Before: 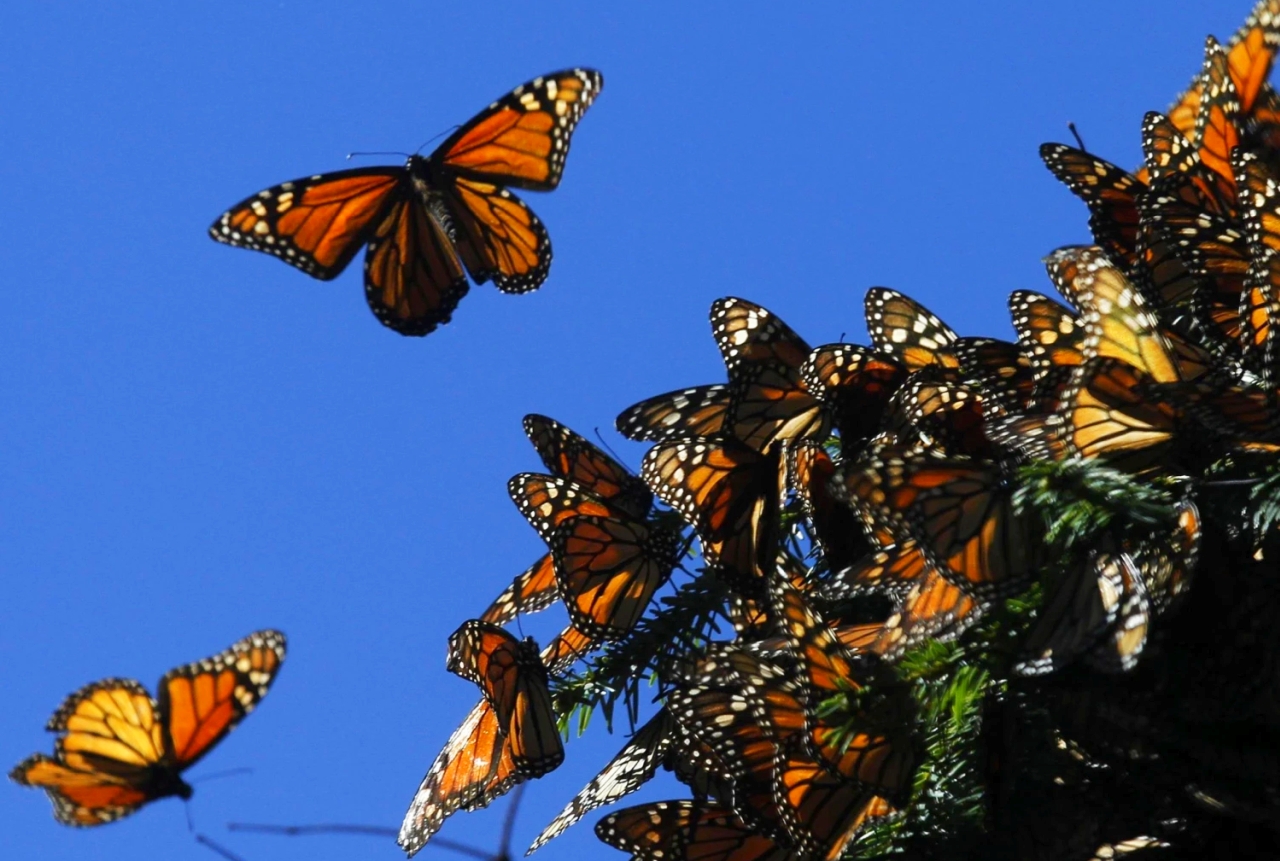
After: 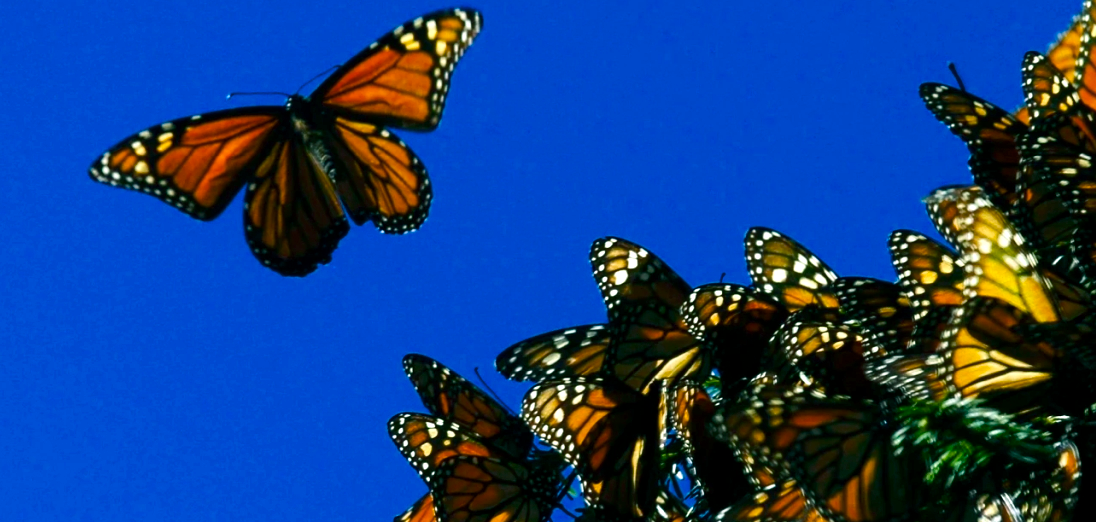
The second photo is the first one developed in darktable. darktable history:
crop and rotate: left 9.391%, top 7.088%, right 4.941%, bottom 32.201%
exposure: black level correction 0.002, exposure 0.149 EV, compensate exposure bias true, compensate highlight preservation false
color balance rgb: power › chroma 2.176%, power › hue 163.85°, perceptual saturation grading › global saturation 19.825%, perceptual brilliance grading › highlights 13.718%, perceptual brilliance grading › mid-tones 8.639%, perceptual brilliance grading › shadows -17.893%, global vibrance 16.348%, saturation formula JzAzBz (2021)
